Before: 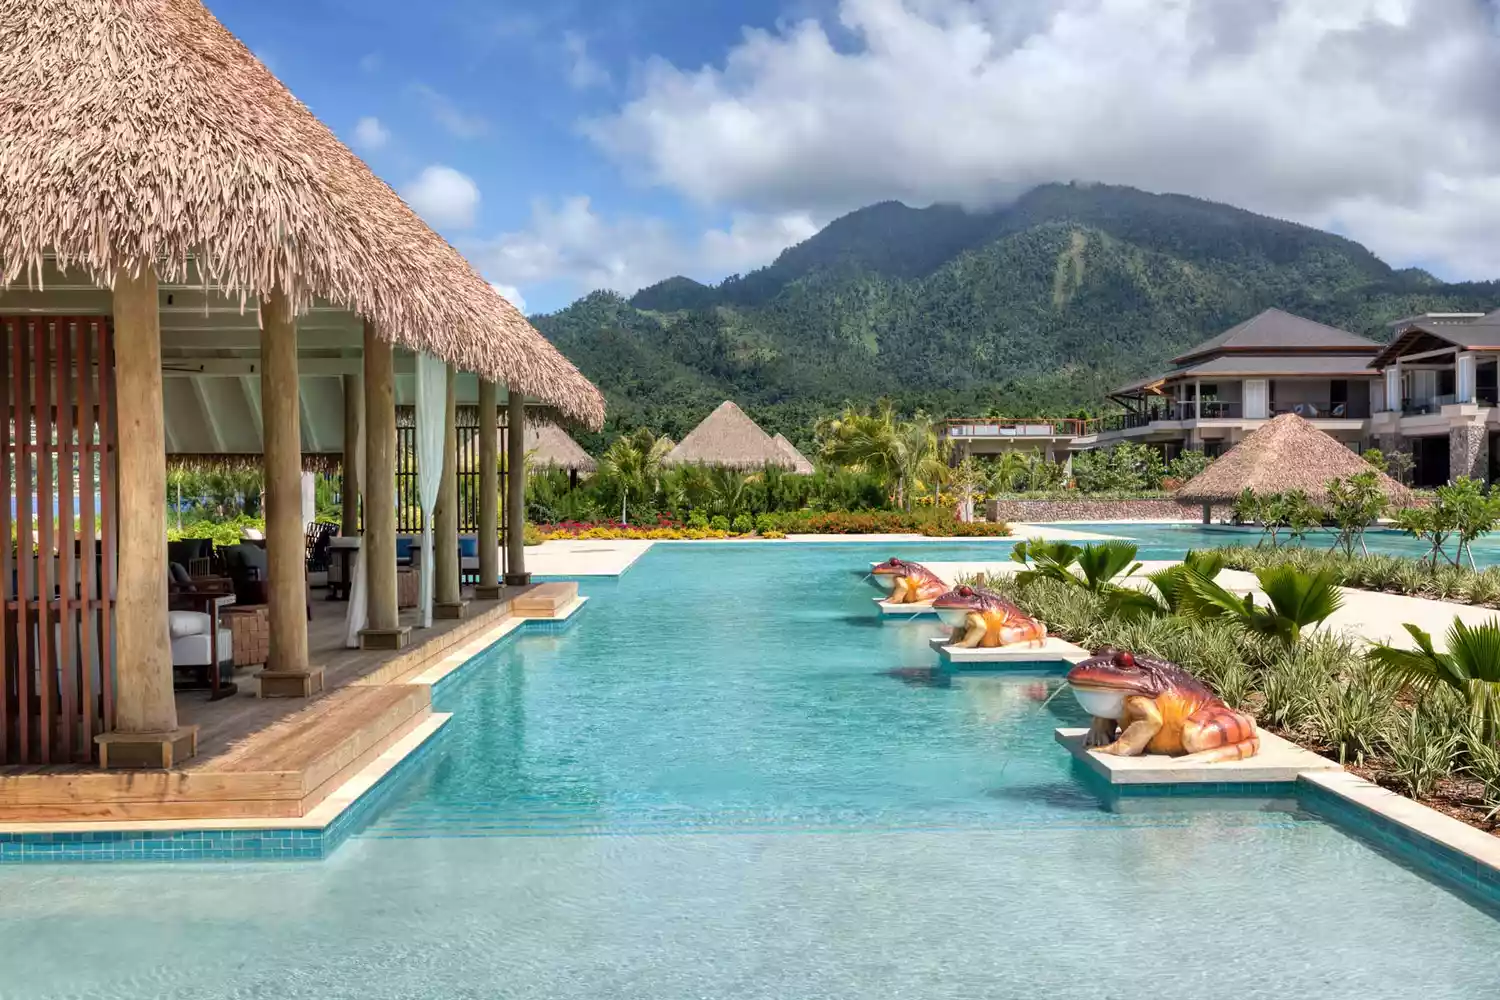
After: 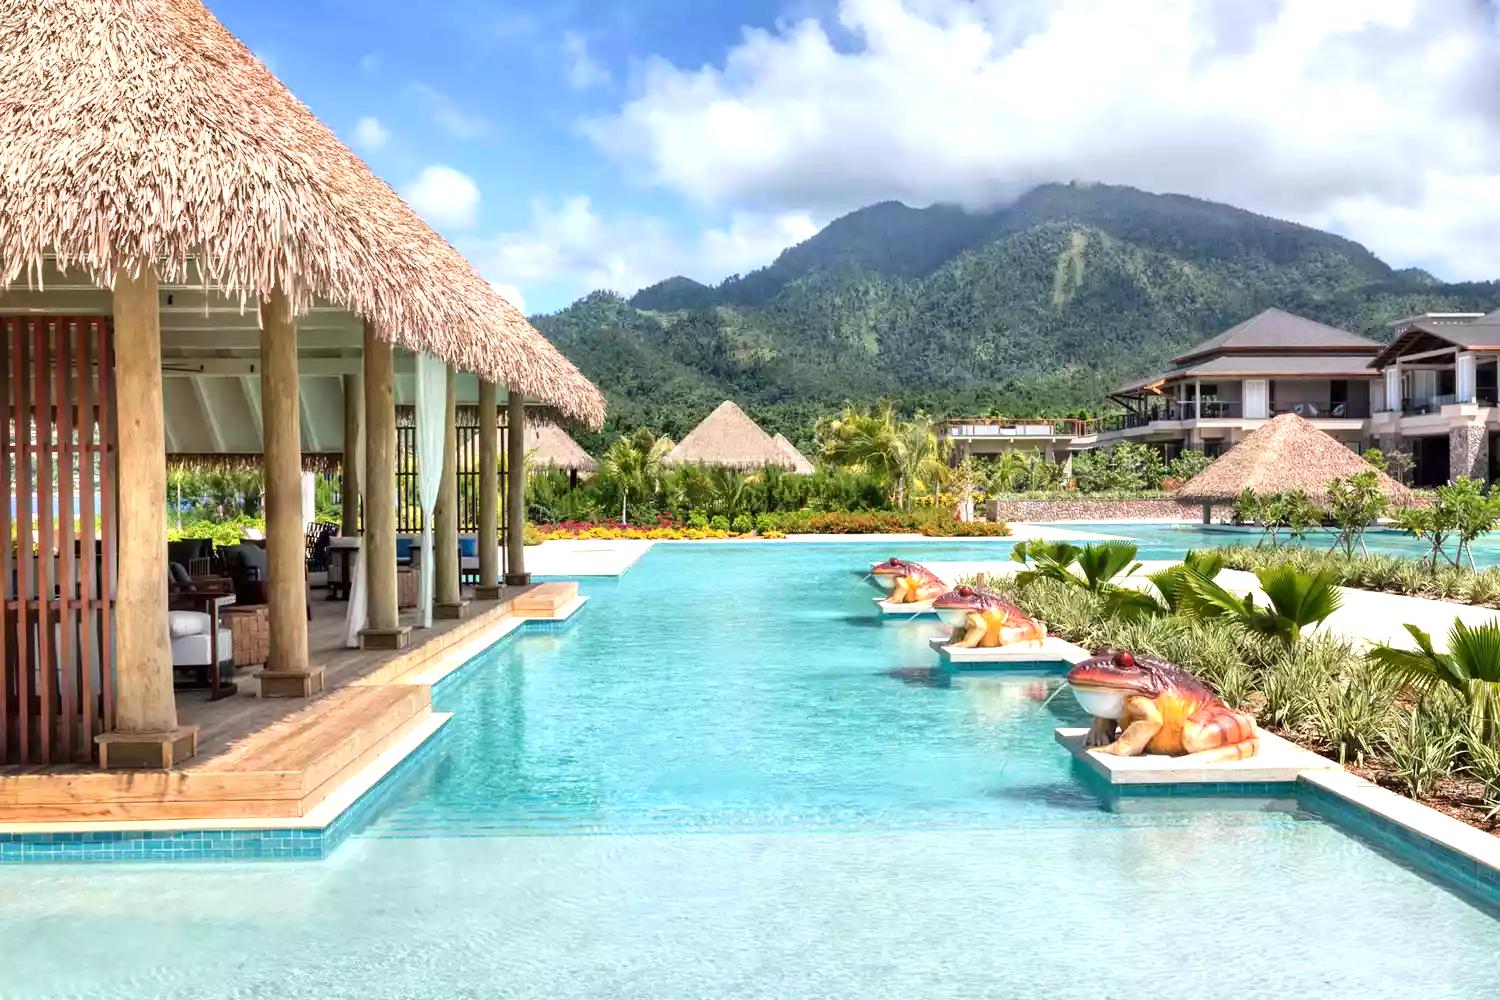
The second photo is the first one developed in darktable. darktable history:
exposure: exposure 0.6 EV, compensate highlight preservation false
contrast brightness saturation: contrast 0.1, brightness 0.02, saturation 0.02
